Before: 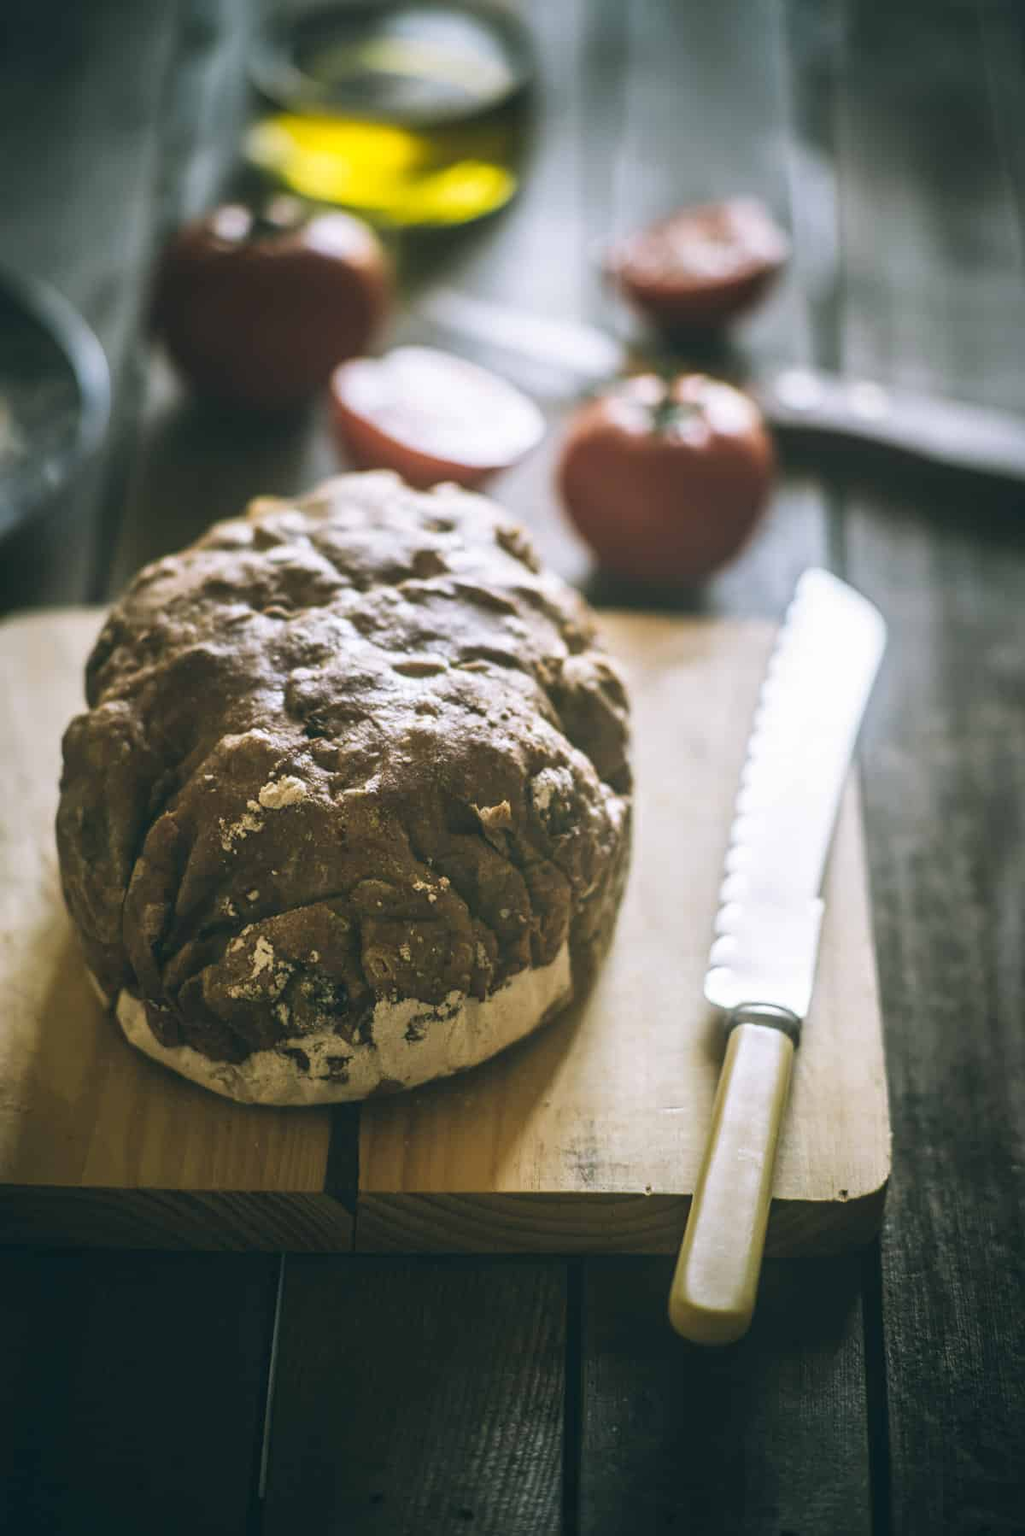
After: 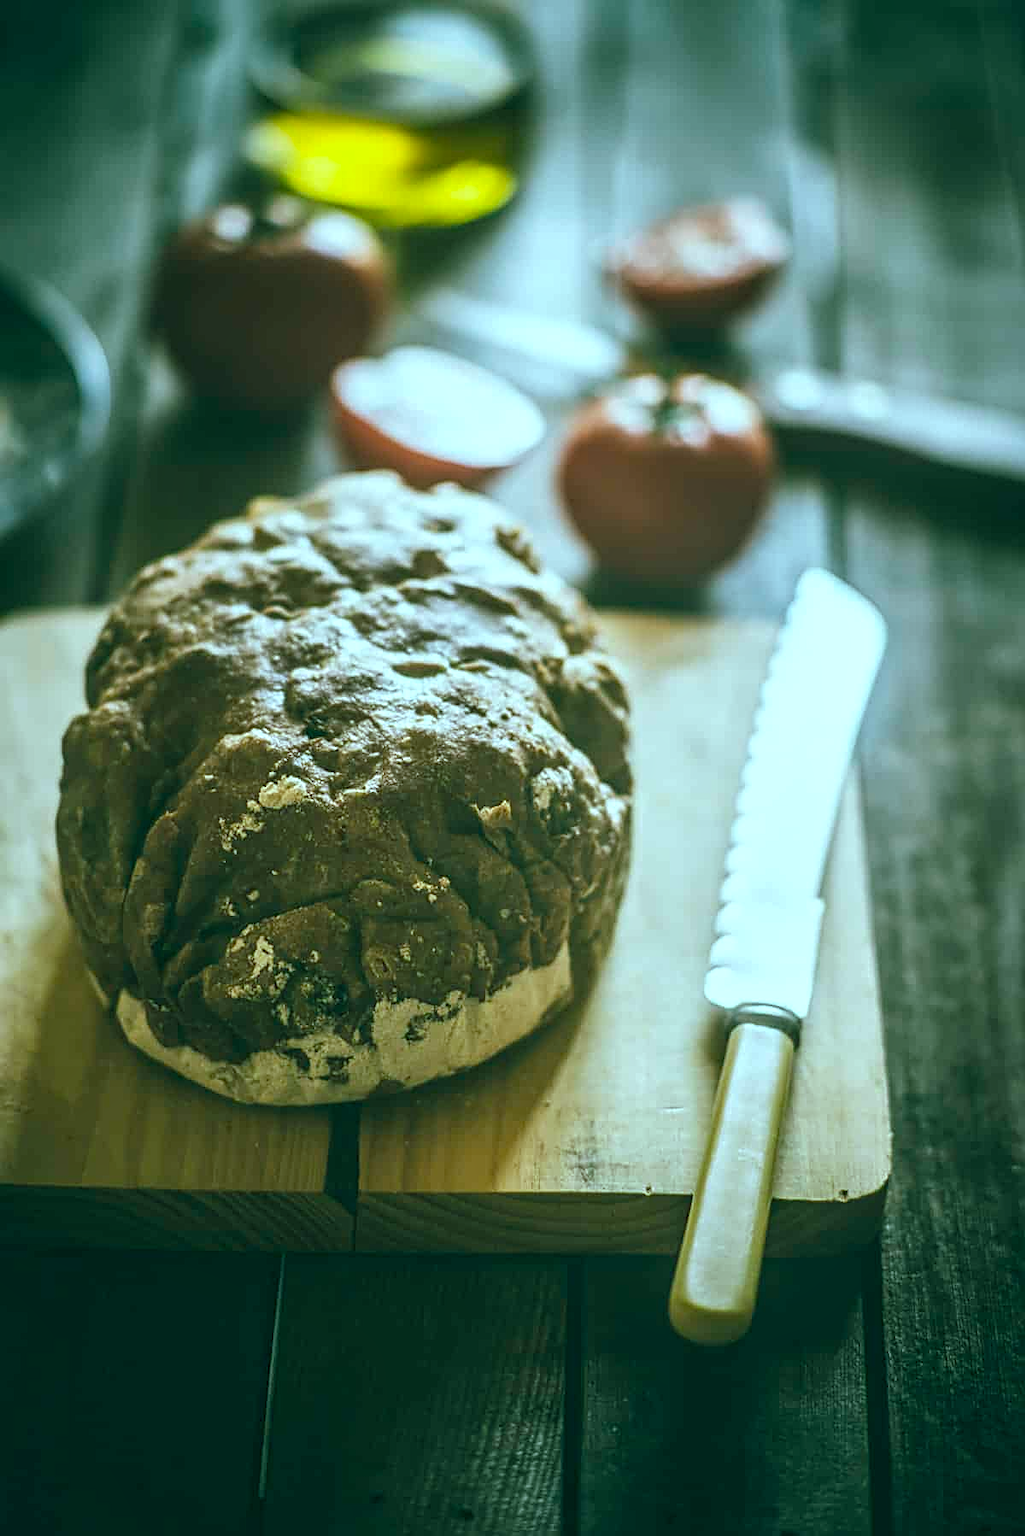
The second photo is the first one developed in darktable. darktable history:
color balance rgb: shadows lift › chroma 11.71%, shadows lift › hue 133.46°, highlights gain › chroma 4%, highlights gain › hue 200.2°, perceptual saturation grading › global saturation 18.05%
local contrast: on, module defaults
sharpen: on, module defaults
